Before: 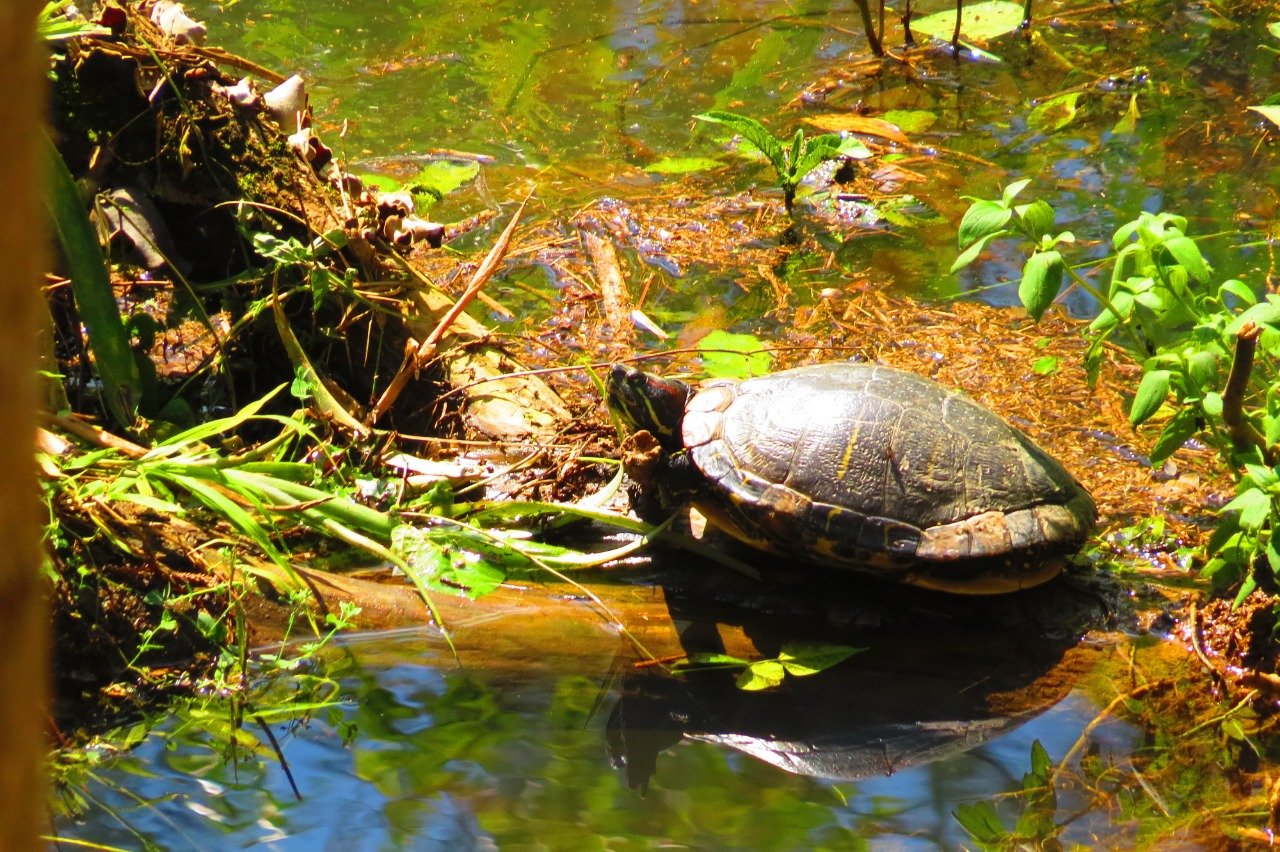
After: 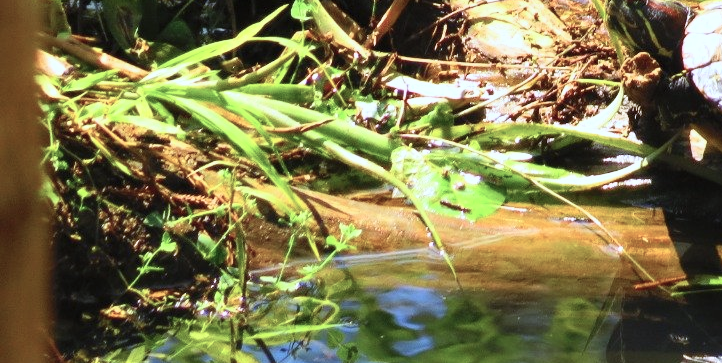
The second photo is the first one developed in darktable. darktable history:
color balance: input saturation 80.07%
contrast brightness saturation: contrast 0.2, brightness 0.15, saturation 0.14
crop: top 44.483%, right 43.593%, bottom 12.892%
white balance: red 0.931, blue 1.11
